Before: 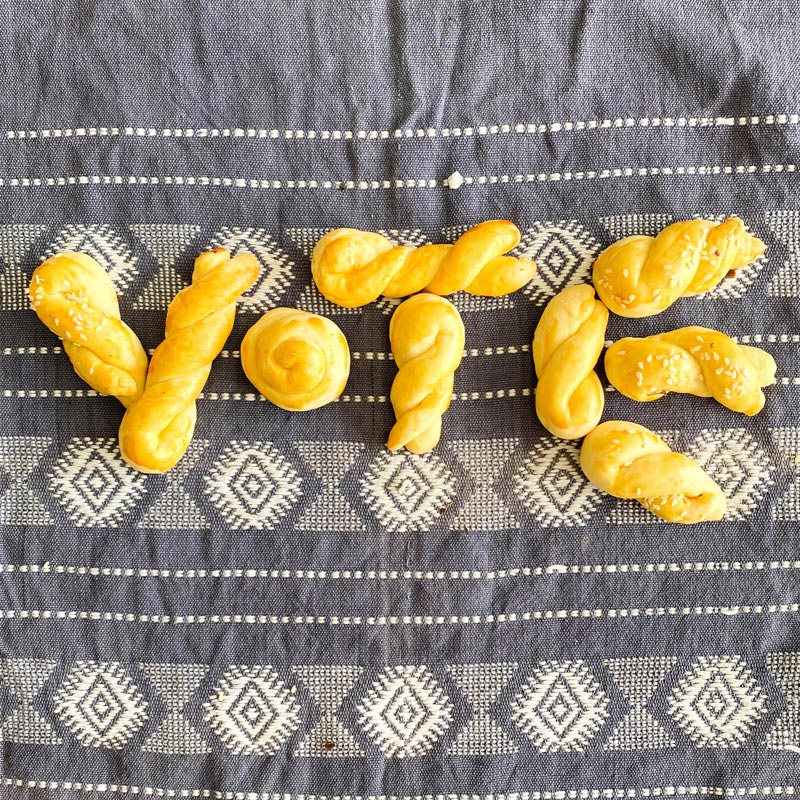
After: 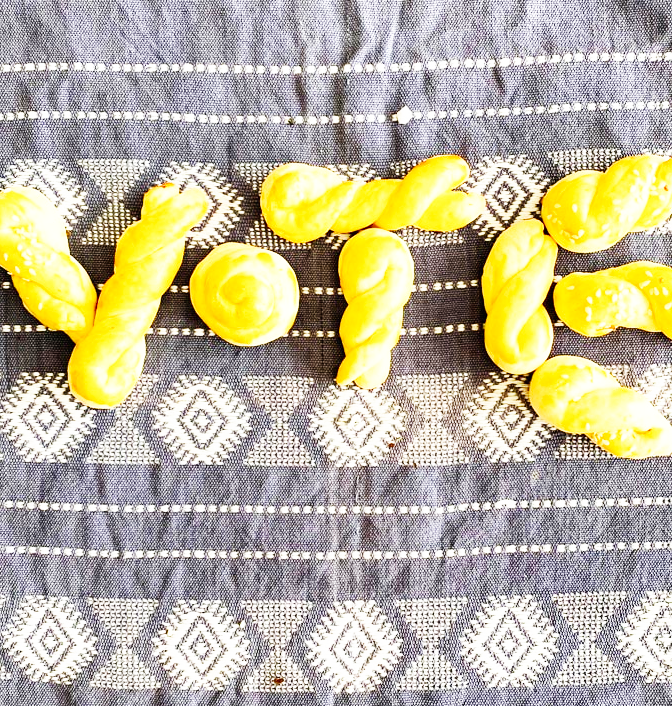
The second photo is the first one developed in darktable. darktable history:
base curve: curves: ch0 [(0, 0) (0.007, 0.004) (0.027, 0.03) (0.046, 0.07) (0.207, 0.54) (0.442, 0.872) (0.673, 0.972) (1, 1)], preserve colors none
crop: left 6.446%, top 8.188%, right 9.538%, bottom 3.548%
